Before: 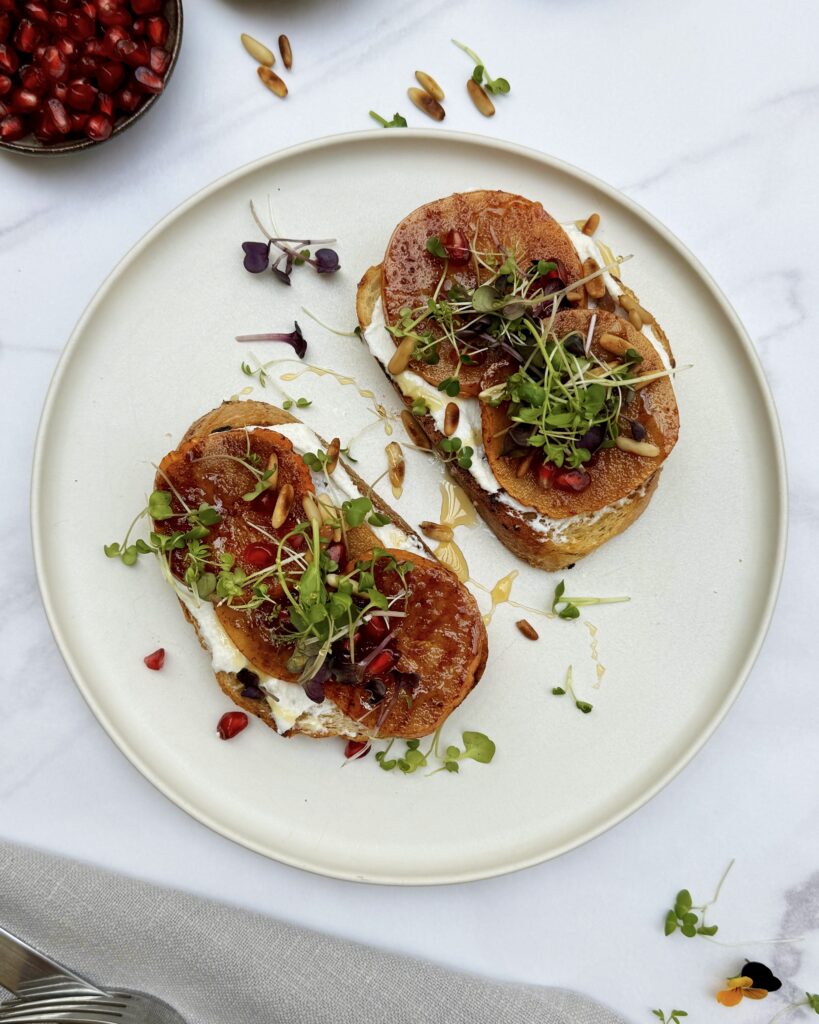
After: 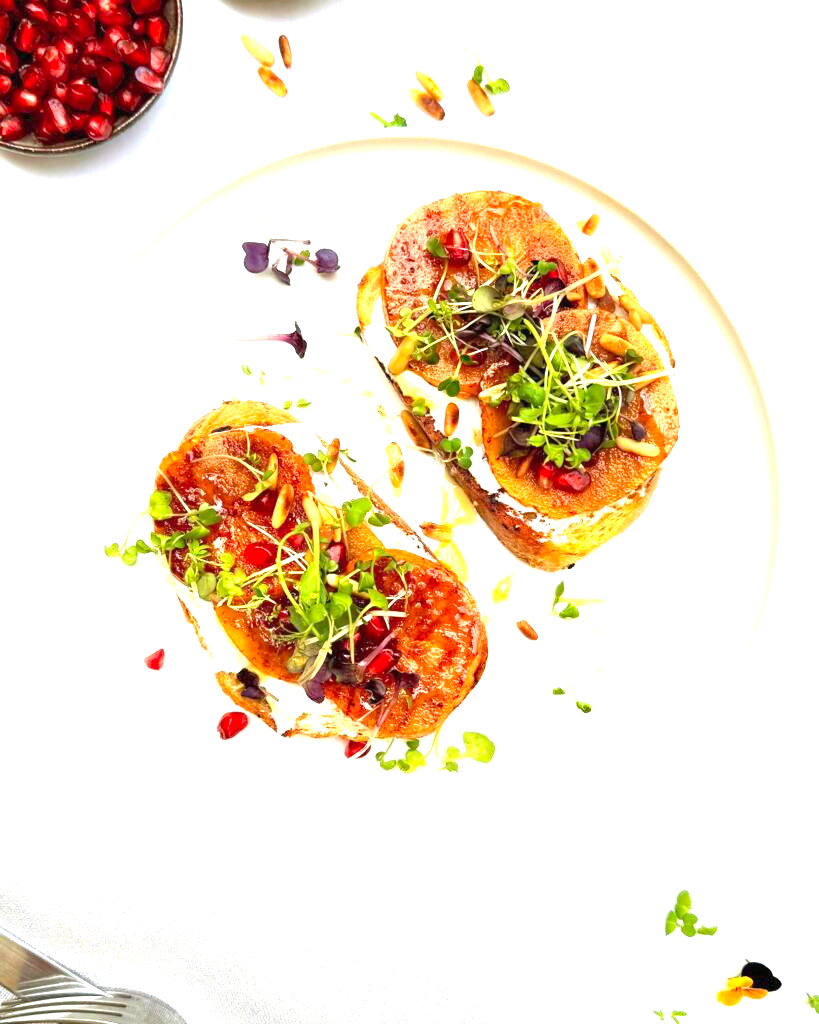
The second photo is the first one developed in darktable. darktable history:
contrast brightness saturation: contrast 0.03, brightness 0.06, saturation 0.13
exposure: black level correction 0, exposure 1.9 EV, compensate highlight preservation false
